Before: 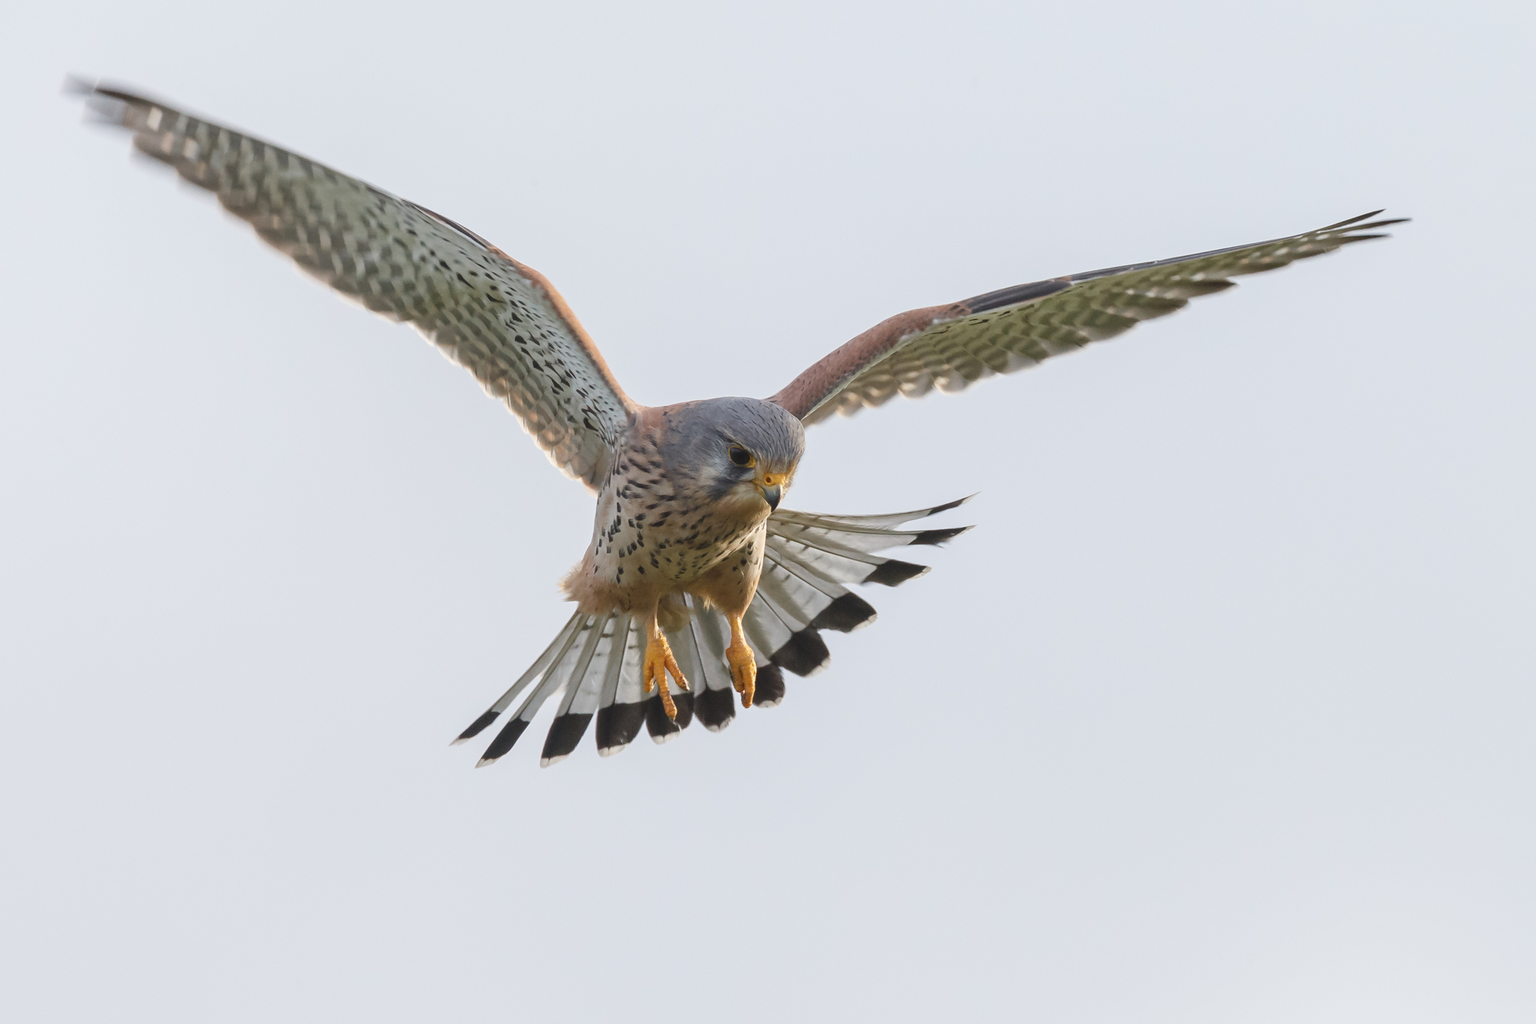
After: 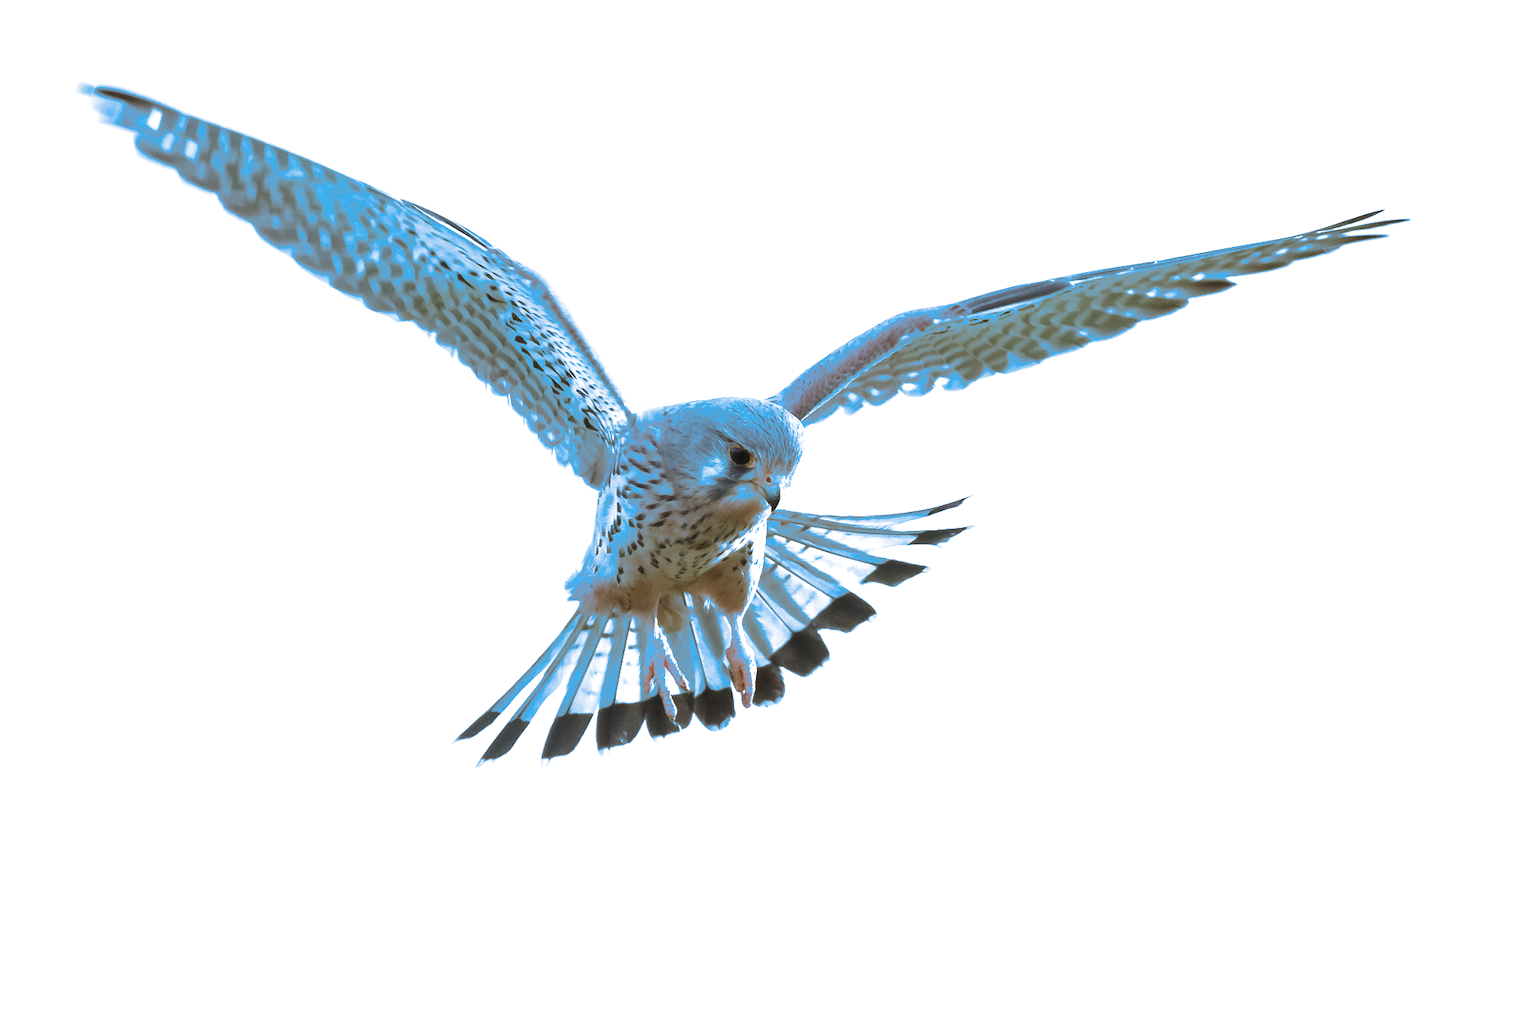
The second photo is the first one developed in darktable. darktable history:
split-toning: shadows › hue 220°, shadows › saturation 0.64, highlights › hue 220°, highlights › saturation 0.64, balance 0, compress 5.22%
exposure: black level correction 0, exposure 1.2 EV, compensate highlight preservation false
color correction: highlights a* -4.28, highlights b* 6.53
contrast equalizer: y [[0.514, 0.573, 0.581, 0.508, 0.5, 0.5], [0.5 ×6], [0.5 ×6], [0 ×6], [0 ×6]]
